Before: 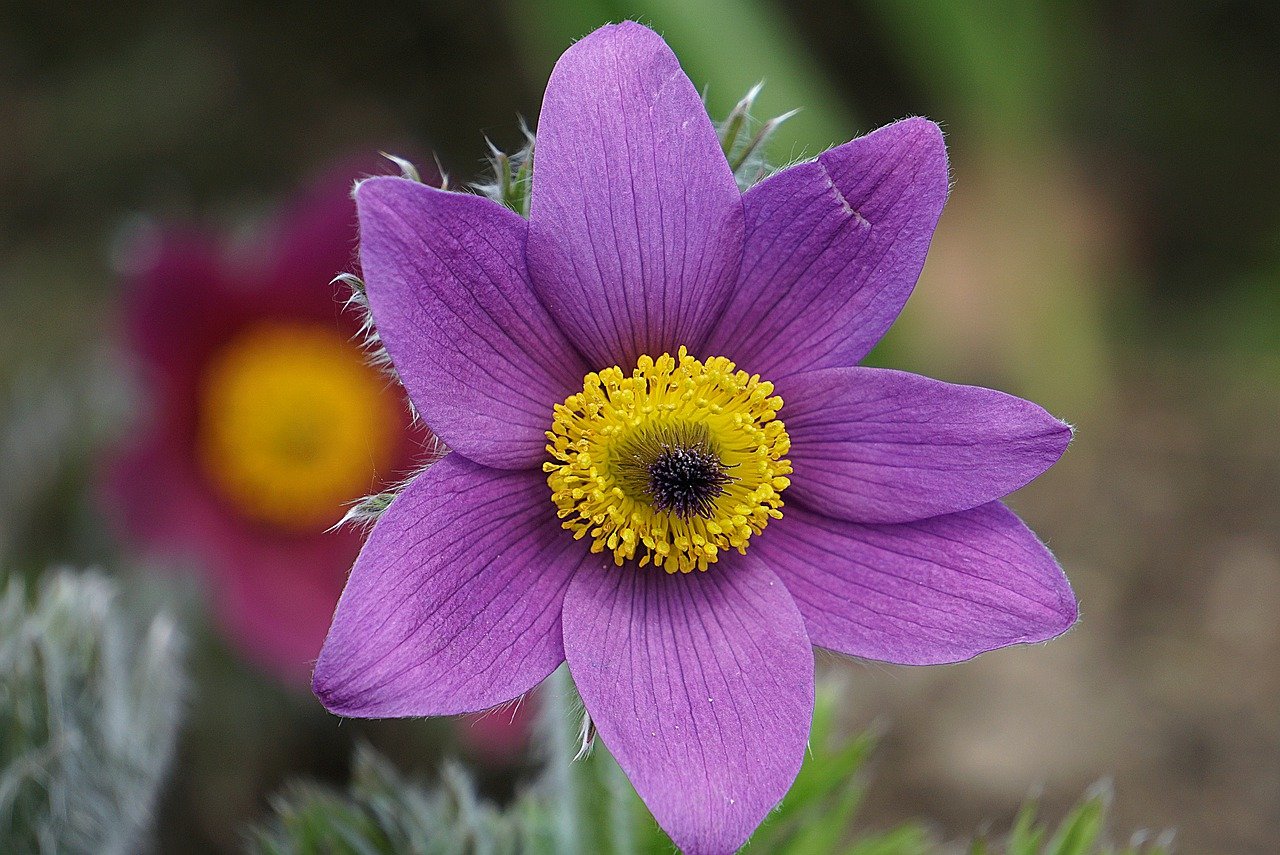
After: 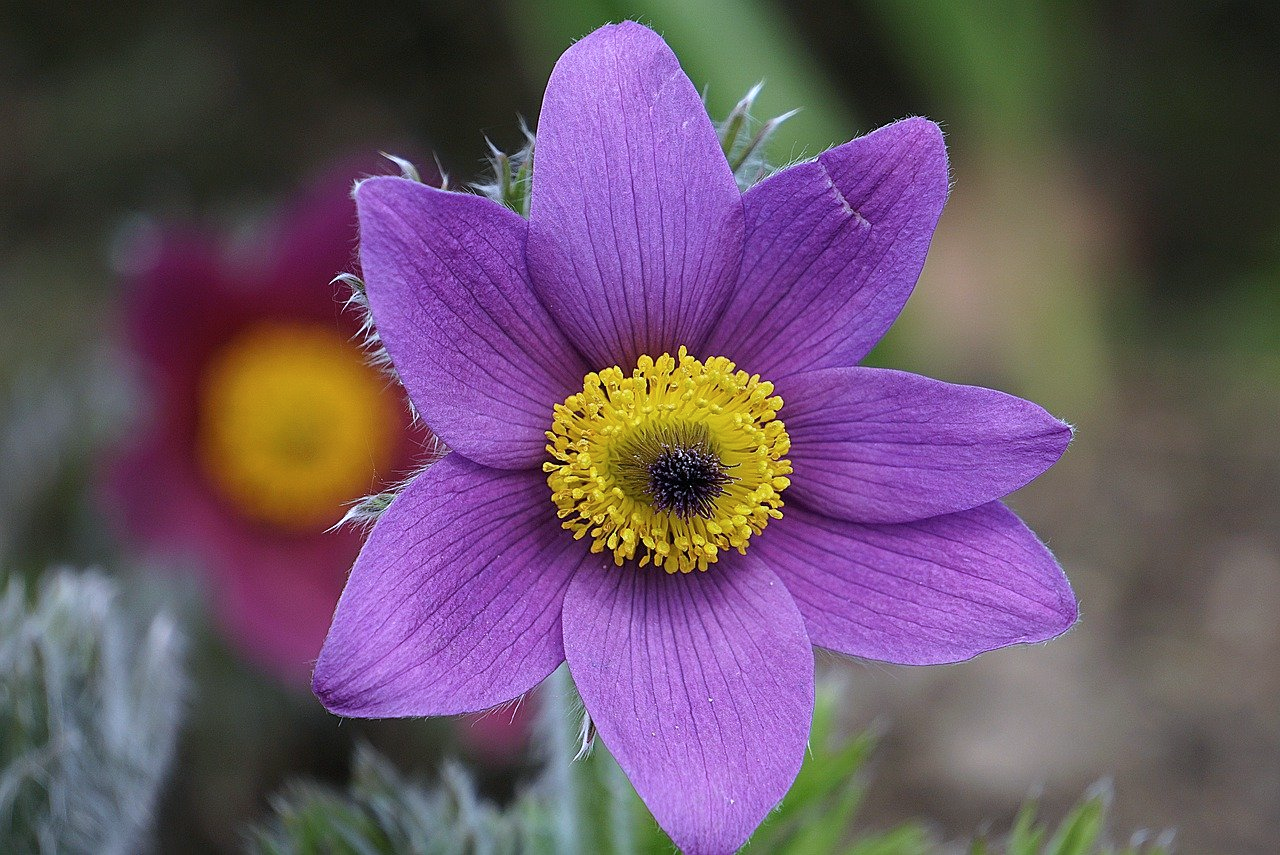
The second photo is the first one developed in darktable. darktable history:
white balance: red 0.967, blue 1.119, emerald 0.756
contrast brightness saturation: saturation -0.05
